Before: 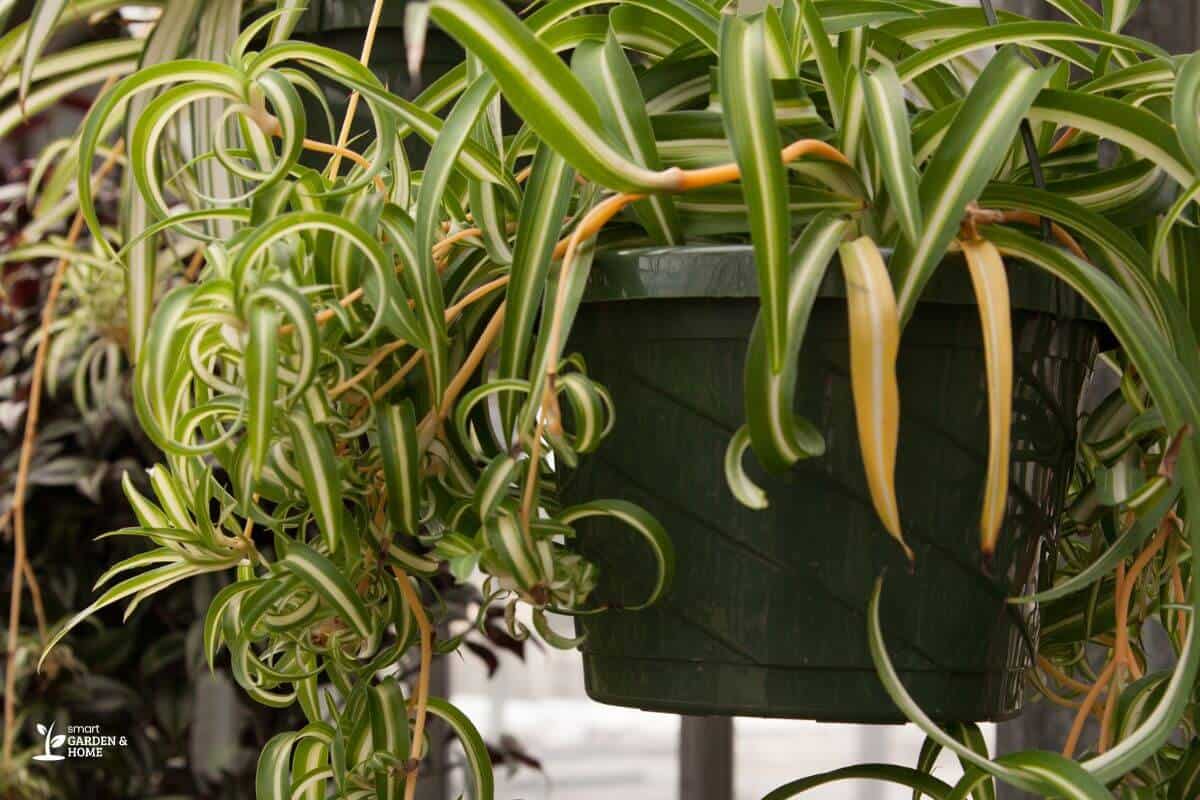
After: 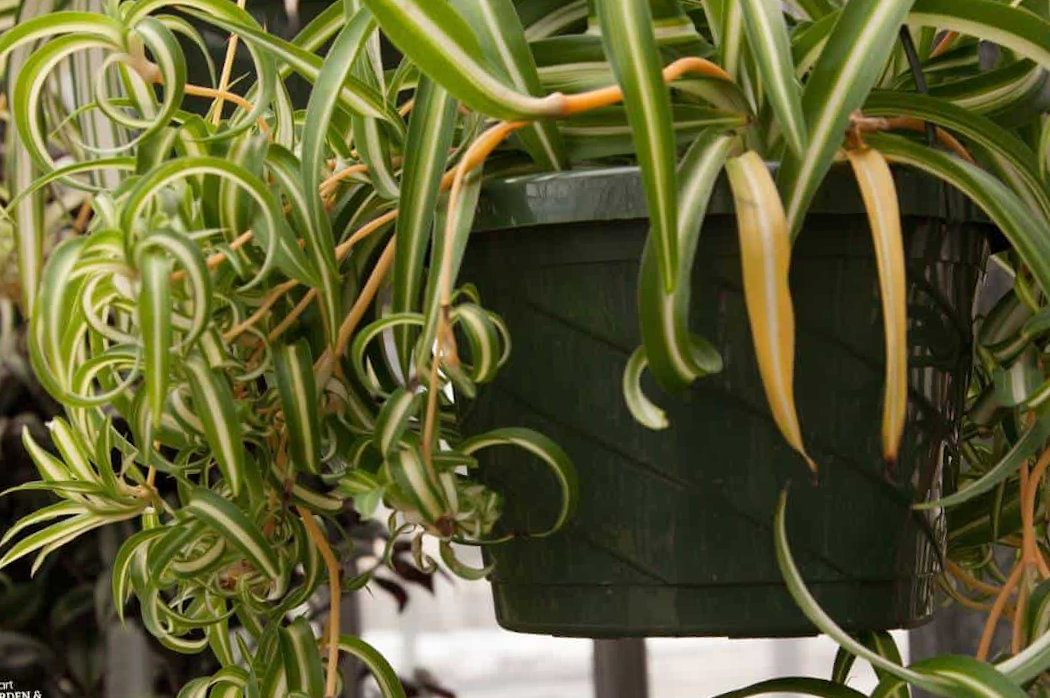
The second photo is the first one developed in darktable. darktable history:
crop and rotate: angle 3.13°, left 5.462%, top 5.69%
